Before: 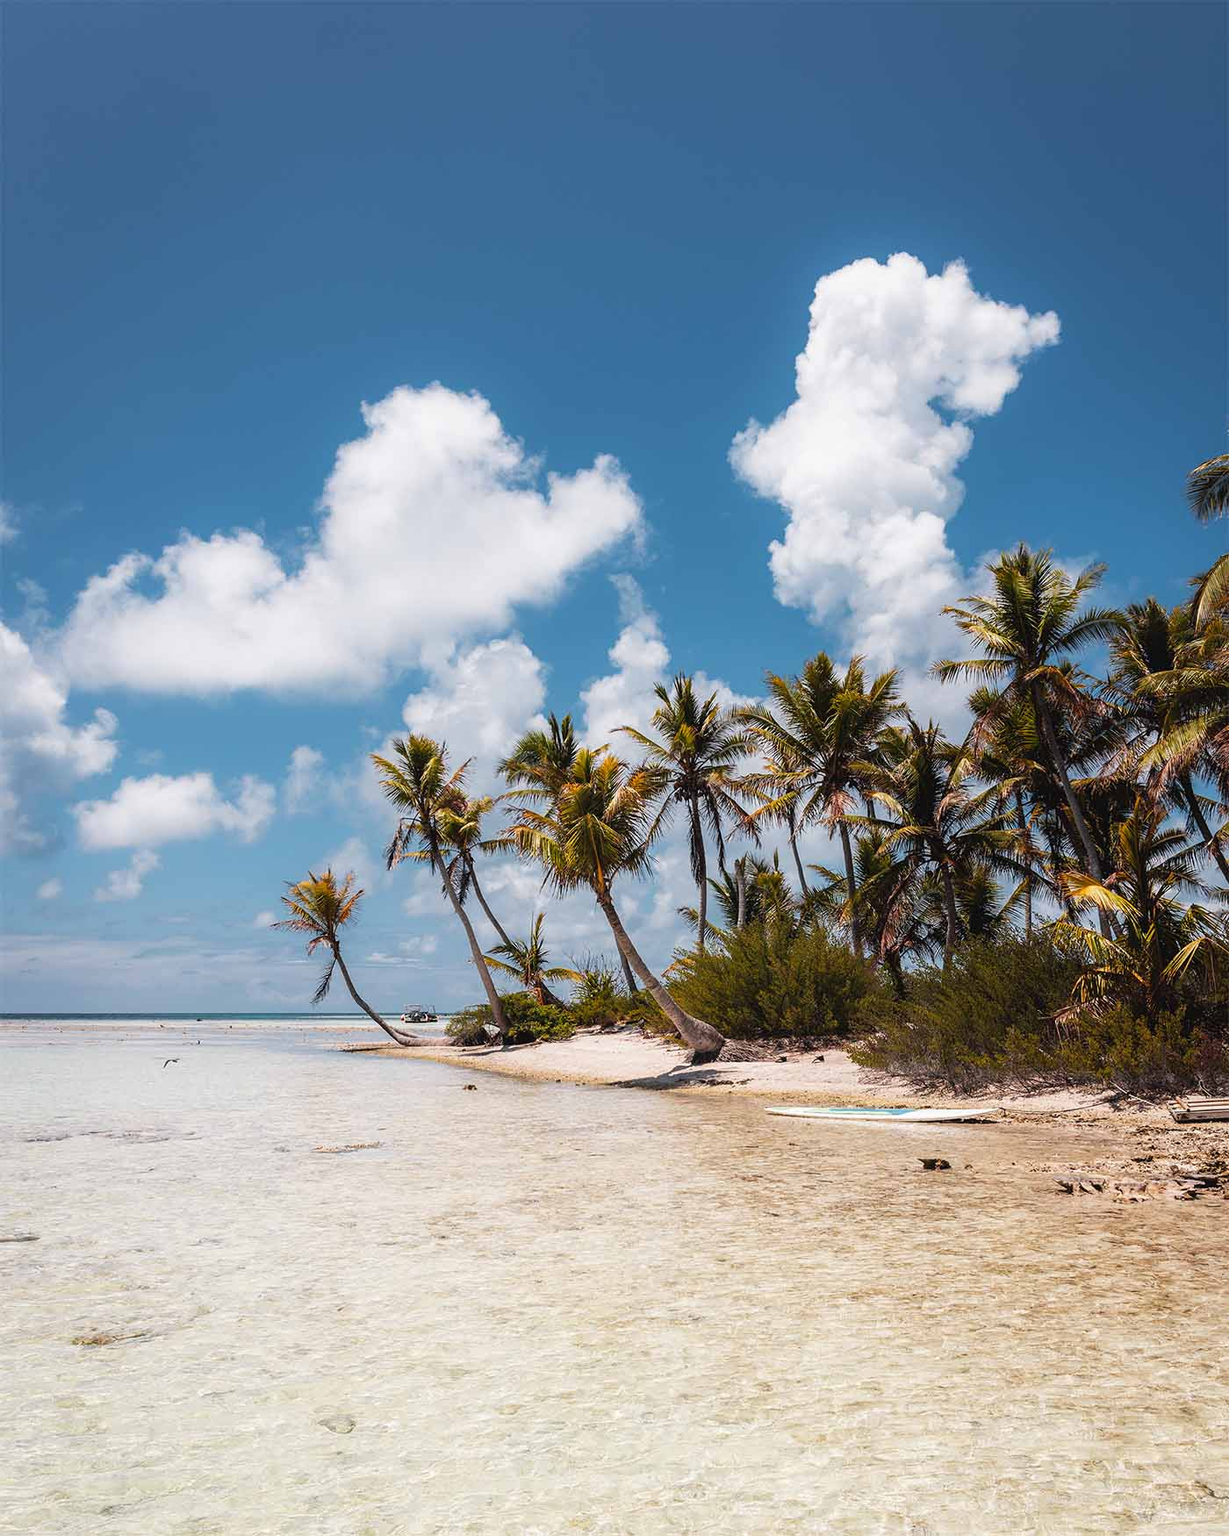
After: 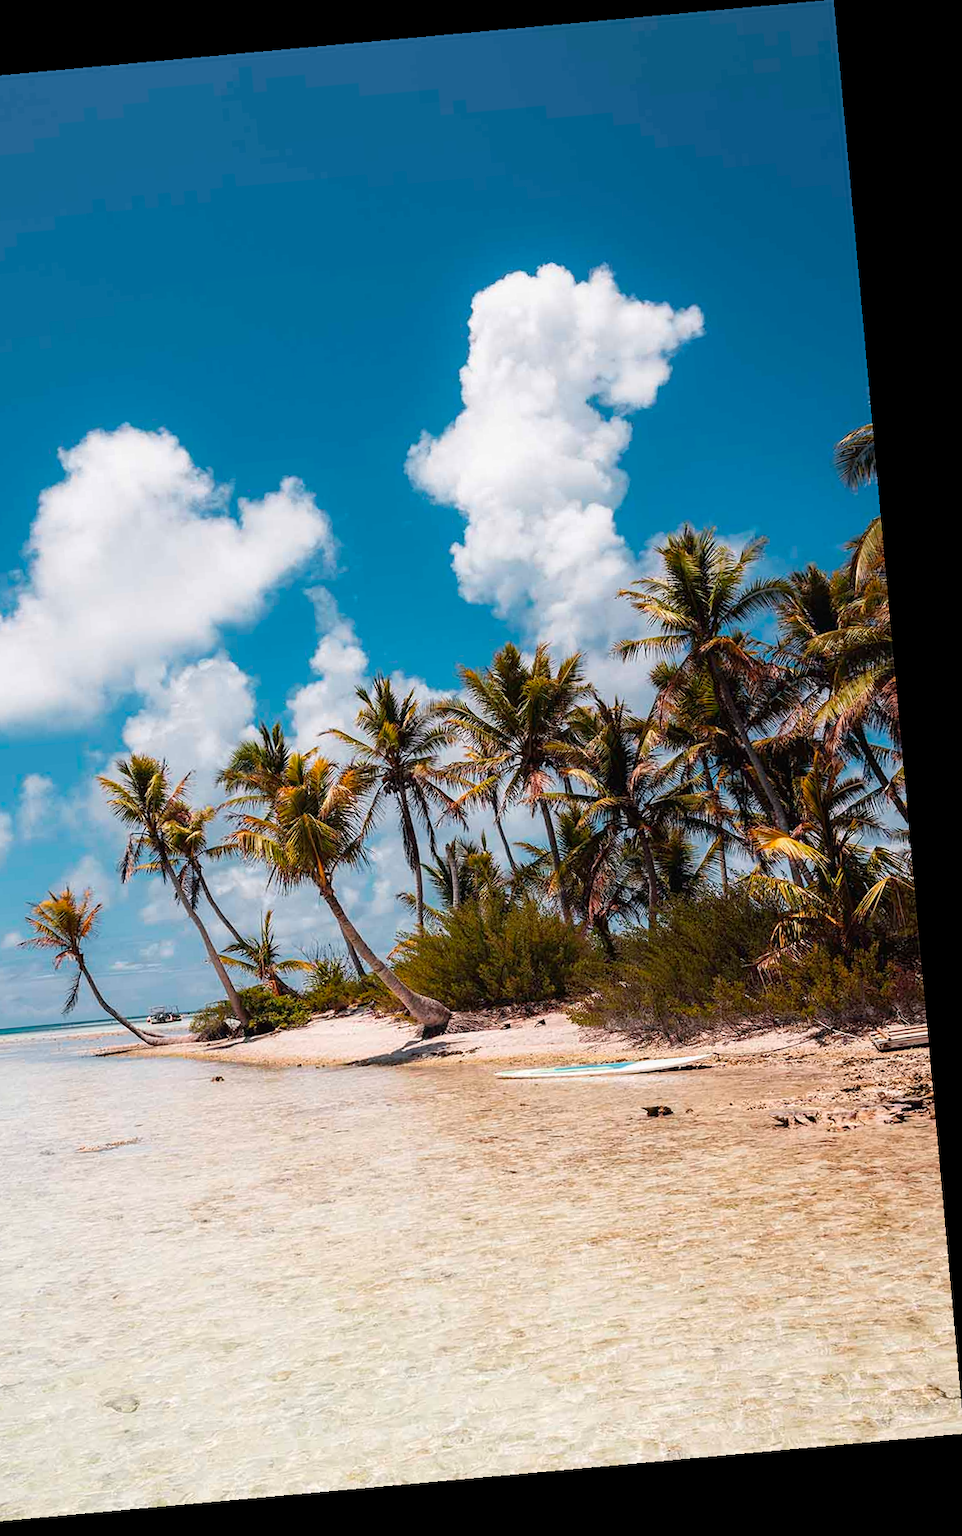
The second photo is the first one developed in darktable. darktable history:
crop and rotate: left 24.6%
rotate and perspective: rotation -5.2°, automatic cropping off
